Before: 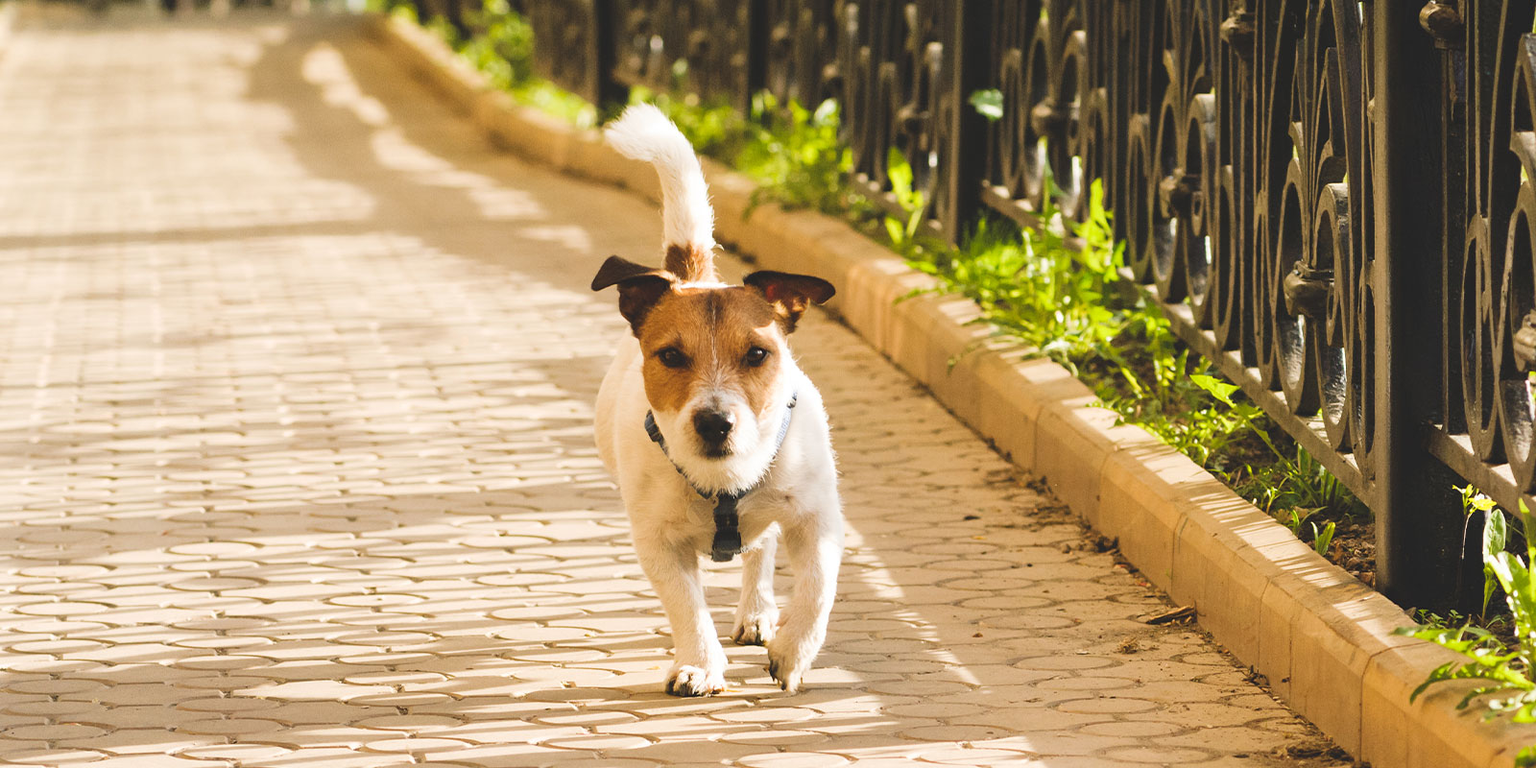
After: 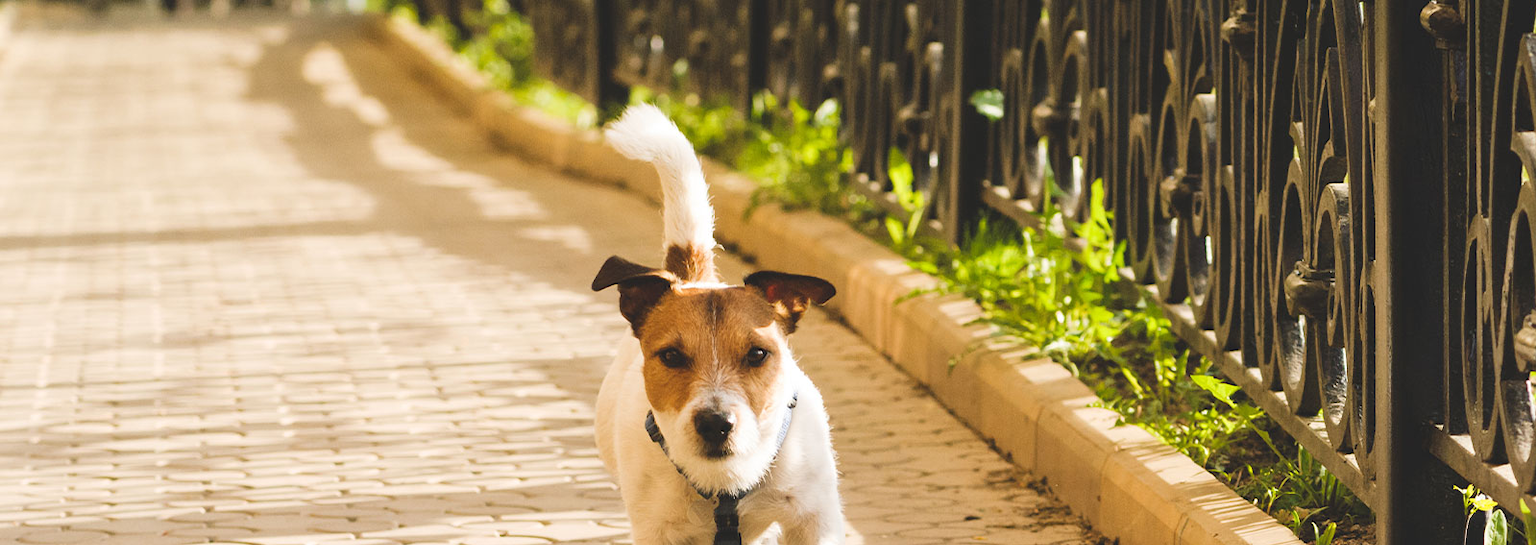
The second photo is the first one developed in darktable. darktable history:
crop: right 0%, bottom 28.992%
